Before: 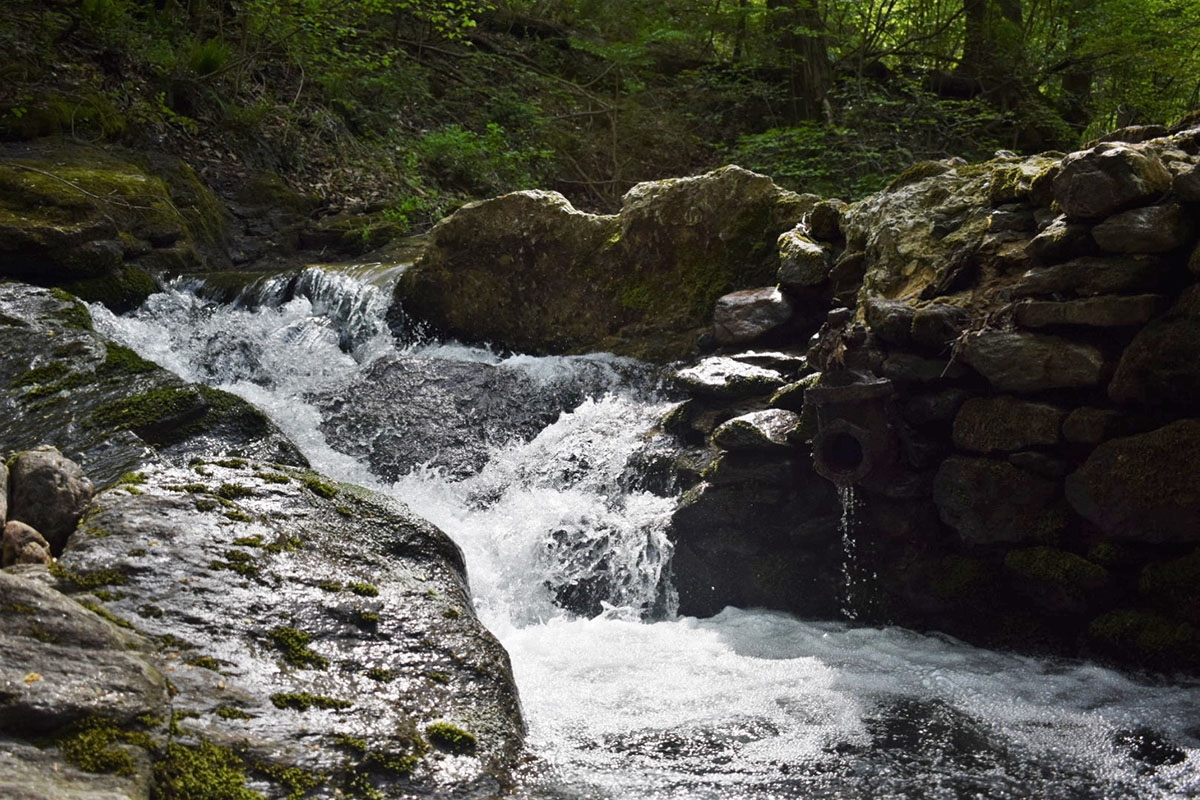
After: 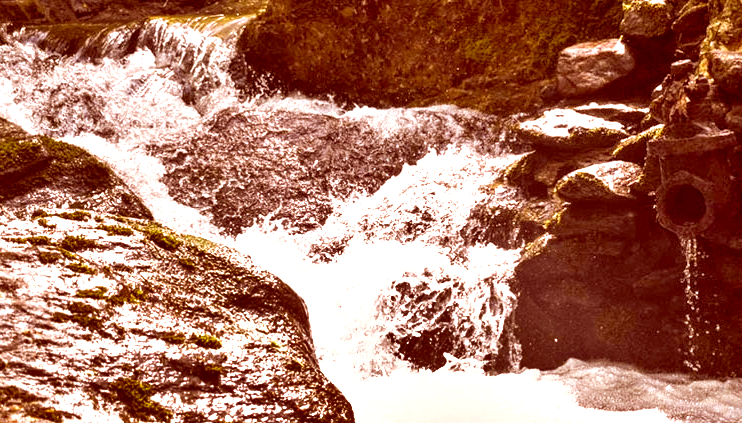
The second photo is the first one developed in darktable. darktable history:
color zones: curves: ch0 [(0.224, 0.526) (0.75, 0.5)]; ch1 [(0.055, 0.526) (0.224, 0.761) (0.377, 0.526) (0.75, 0.5)]
local contrast: detail 130%
shadows and highlights: radius 103.25, shadows 50.72, highlights -66.06, soften with gaussian
exposure: black level correction 0, exposure 1.096 EV, compensate highlight preservation false
velvia: on, module defaults
crop: left 13.112%, top 31.076%, right 24.74%, bottom 16.019%
color correction: highlights a* 9.28, highlights b* 8.86, shadows a* 39.63, shadows b* 39.32, saturation 0.795
